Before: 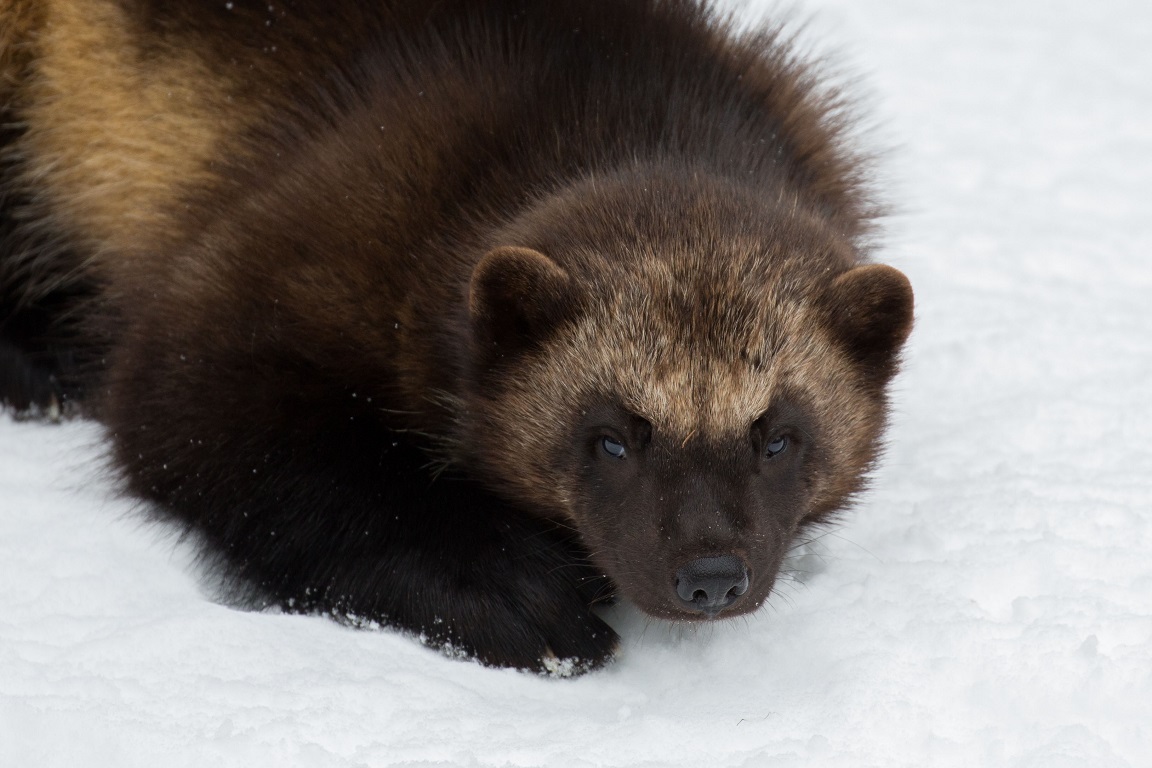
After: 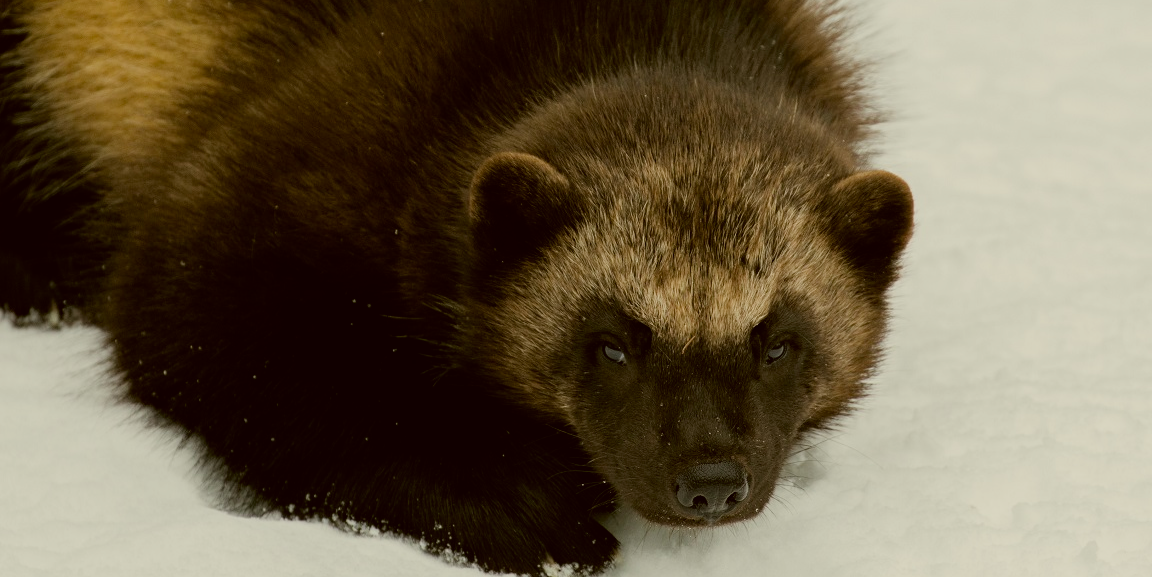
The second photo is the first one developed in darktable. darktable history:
filmic rgb: black relative exposure -7.98 EV, white relative exposure 4.02 EV, hardness 4.11
crop and rotate: top 12.348%, bottom 12.463%
haze removal: adaptive false
color correction: highlights a* -1.68, highlights b* 10.26, shadows a* 0.525, shadows b* 18.66
